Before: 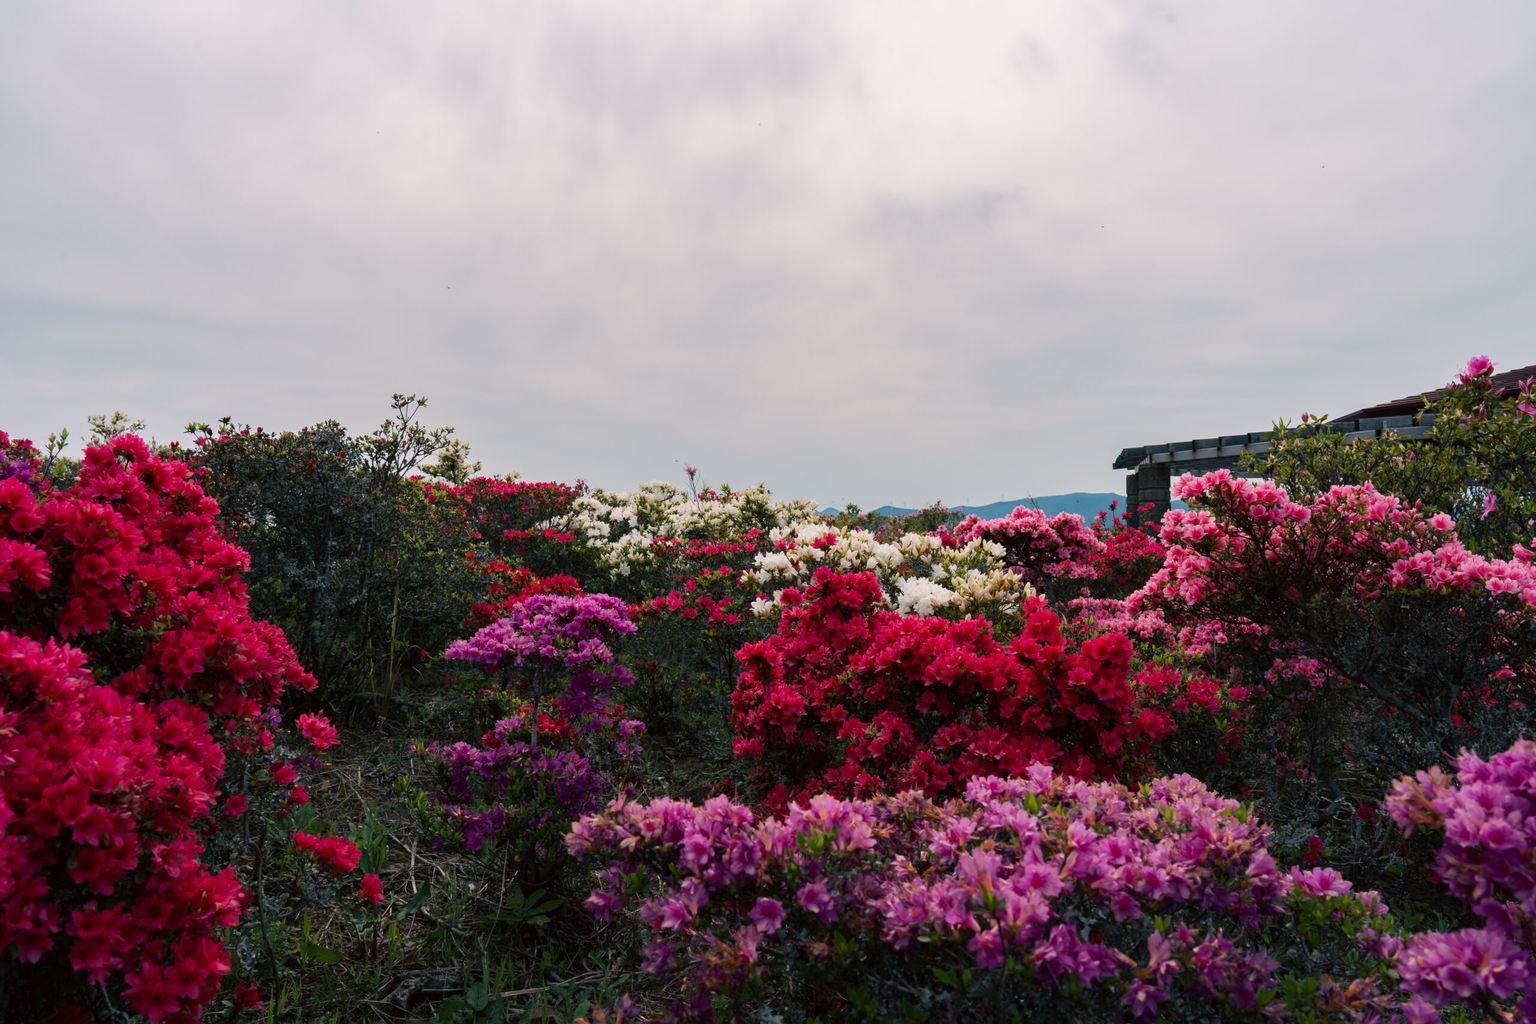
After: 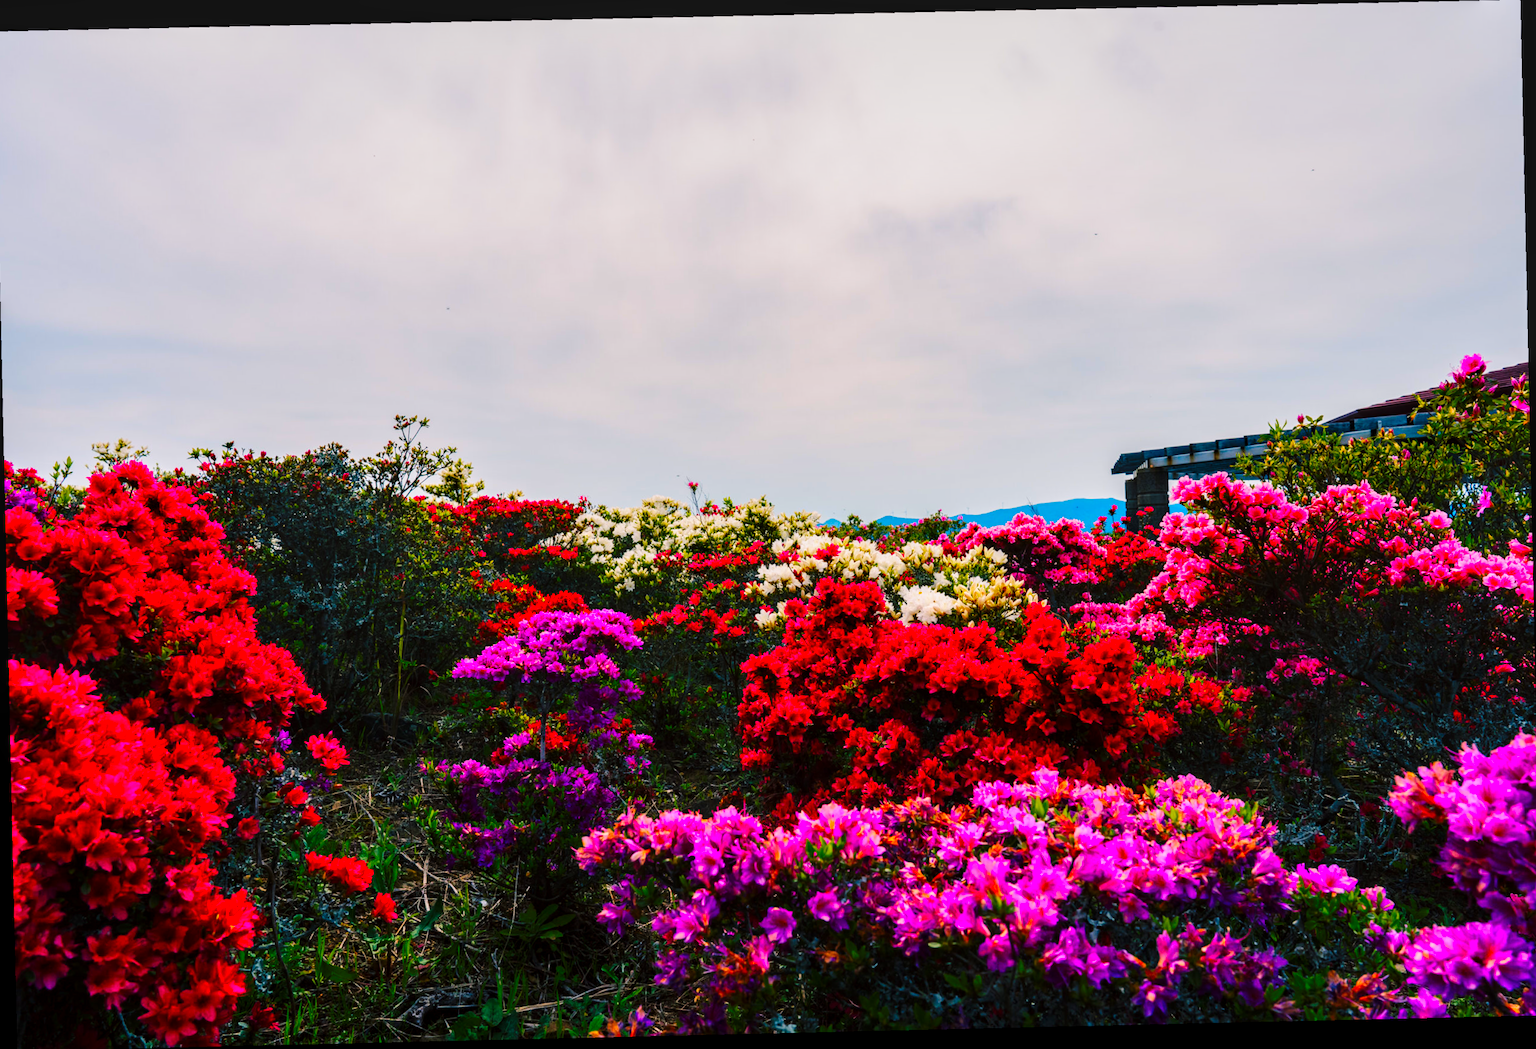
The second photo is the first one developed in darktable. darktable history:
rotate and perspective: rotation -1.77°, lens shift (horizontal) 0.004, automatic cropping off
color contrast: green-magenta contrast 1.55, blue-yellow contrast 1.83
base curve: curves: ch0 [(0, 0) (0.036, 0.025) (0.121, 0.166) (0.206, 0.329) (0.605, 0.79) (1, 1)], preserve colors none
local contrast: on, module defaults
shadows and highlights: radius 337.17, shadows 29.01, soften with gaussian
color balance rgb: perceptual saturation grading › global saturation 20%, global vibrance 20%
crop and rotate: angle -0.5°
